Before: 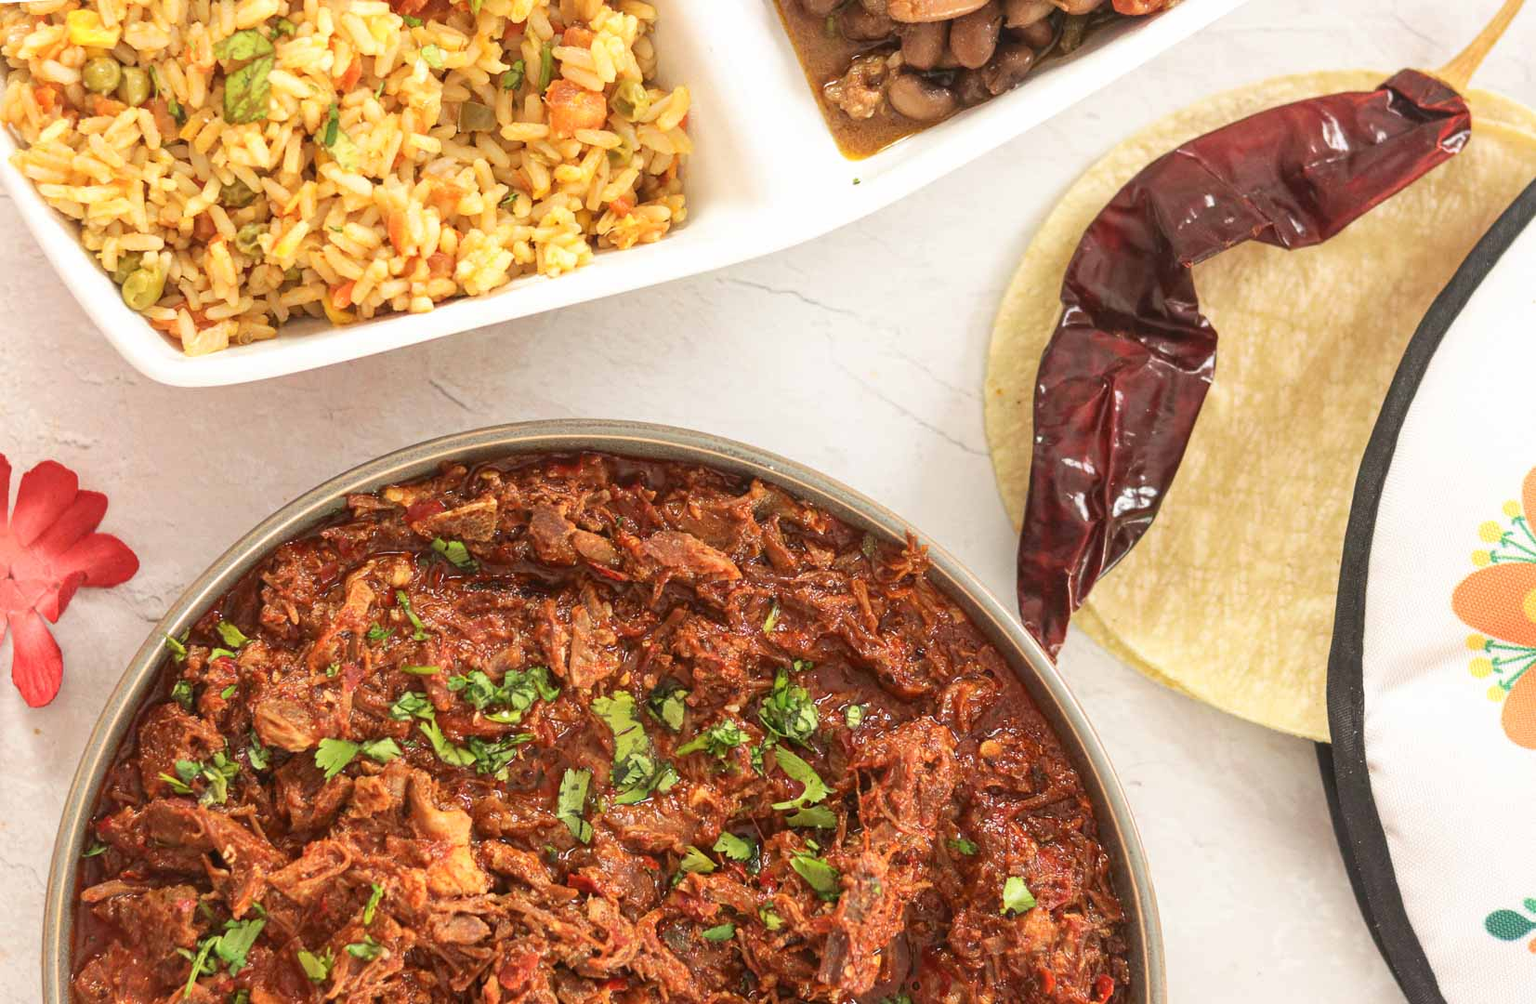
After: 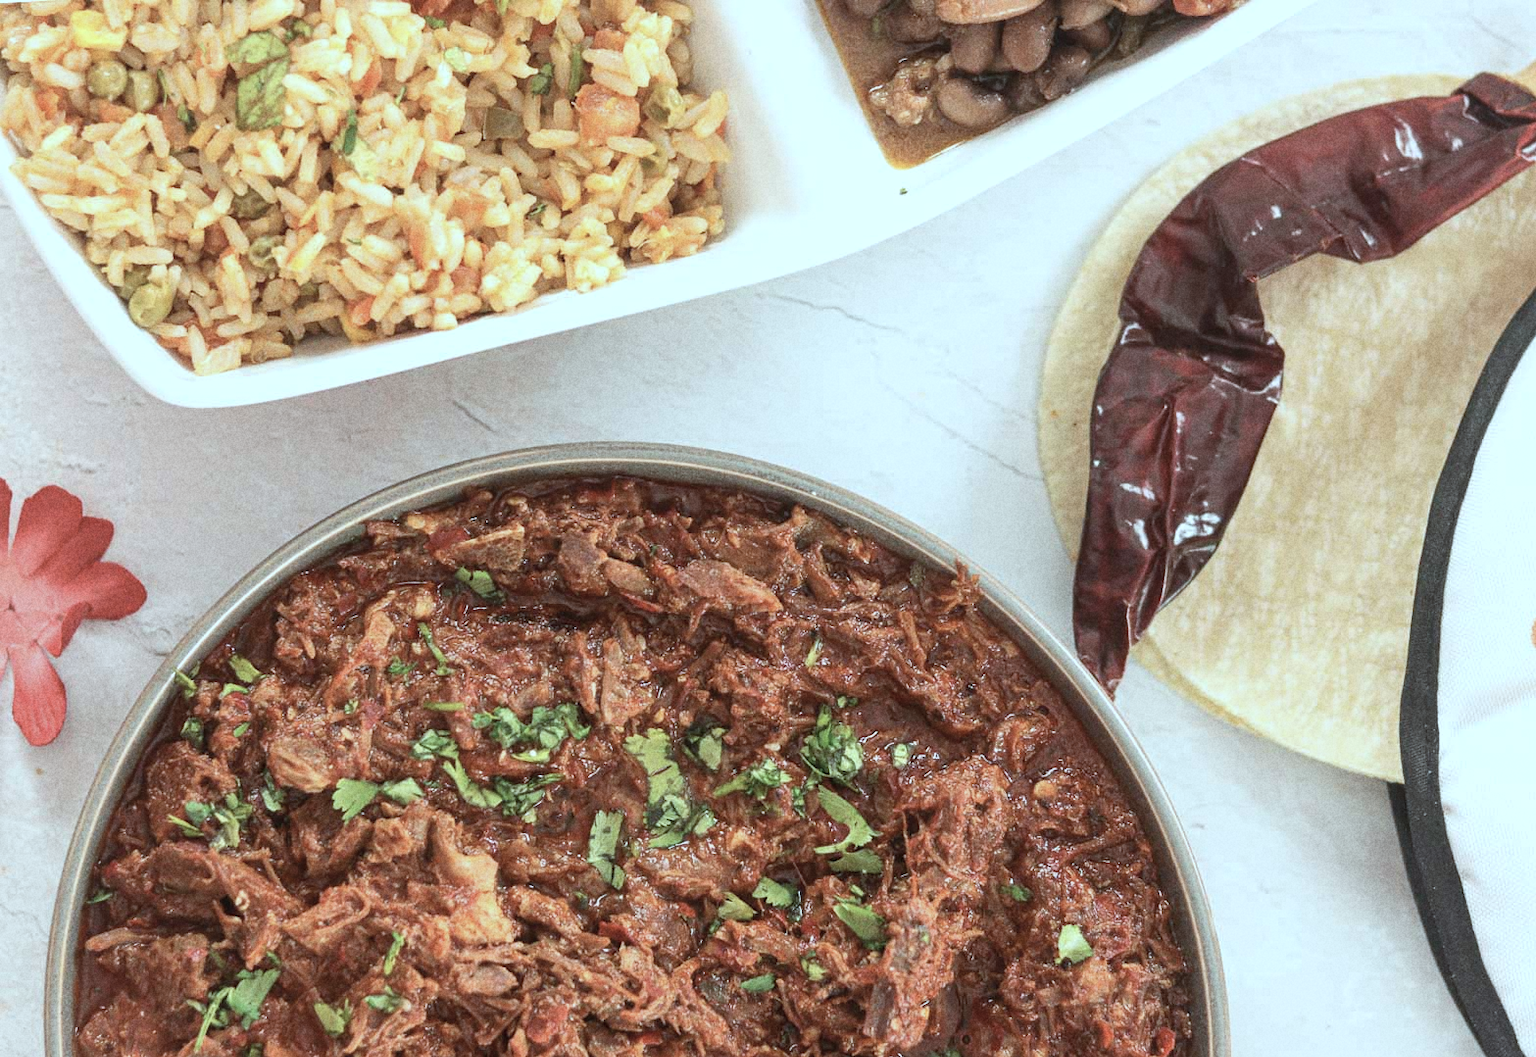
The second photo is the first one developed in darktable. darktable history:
color correction: highlights a* -12.64, highlights b* -18.1, saturation 0.7
grain: coarseness 22.88 ISO
crop and rotate: right 5.167%
